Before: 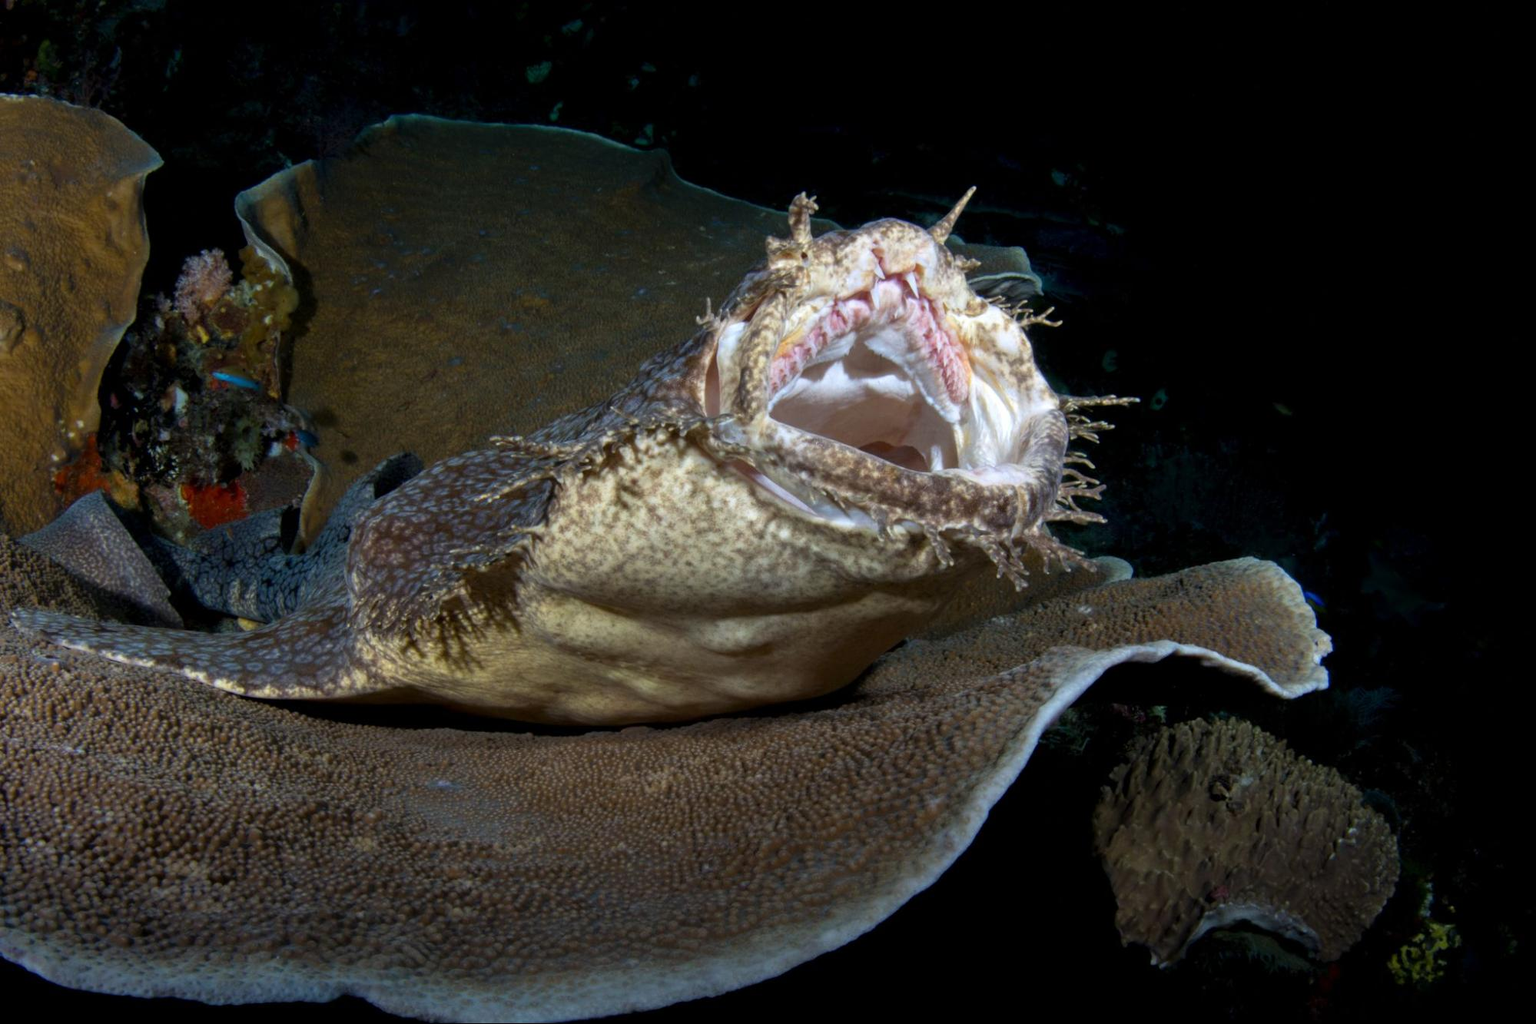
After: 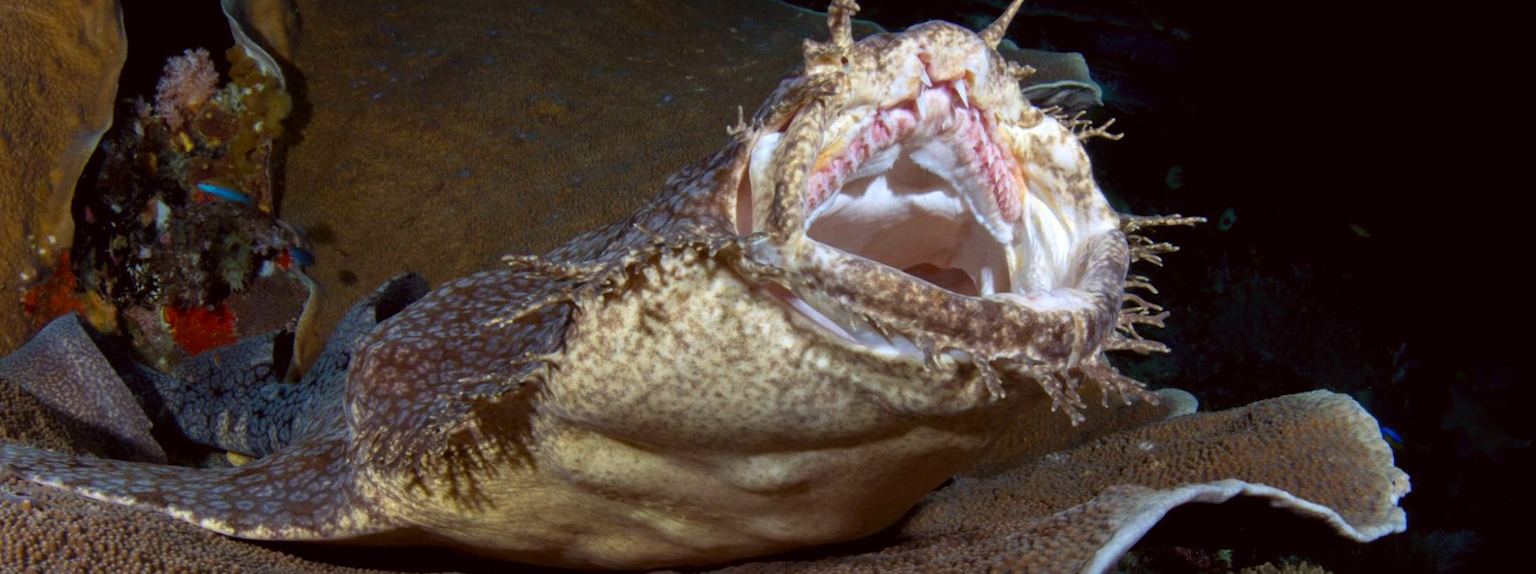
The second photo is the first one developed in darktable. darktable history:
color correction: saturation 1.1
color balance: mode lift, gamma, gain (sRGB), lift [1, 1.049, 1, 1]
crop: left 1.744%, top 19.225%, right 5.069%, bottom 28.357%
rotate and perspective: rotation 0.174°, lens shift (vertical) 0.013, lens shift (horizontal) 0.019, shear 0.001, automatic cropping original format, crop left 0.007, crop right 0.991, crop top 0.016, crop bottom 0.997
